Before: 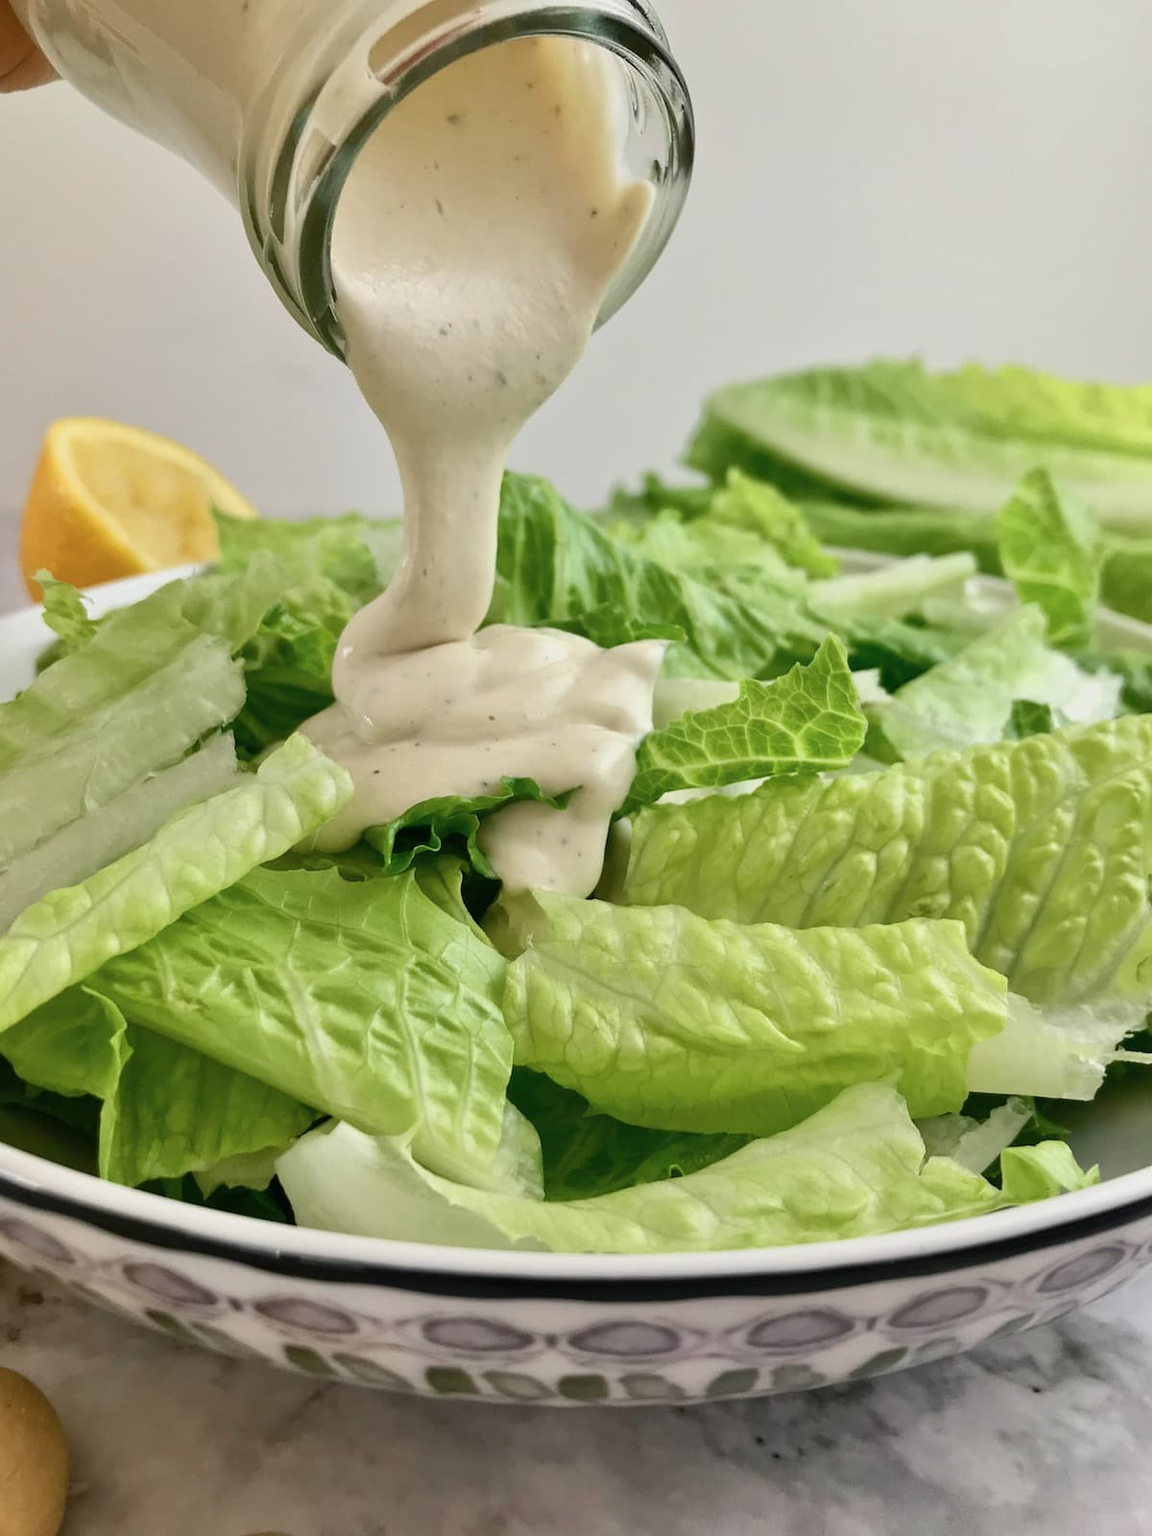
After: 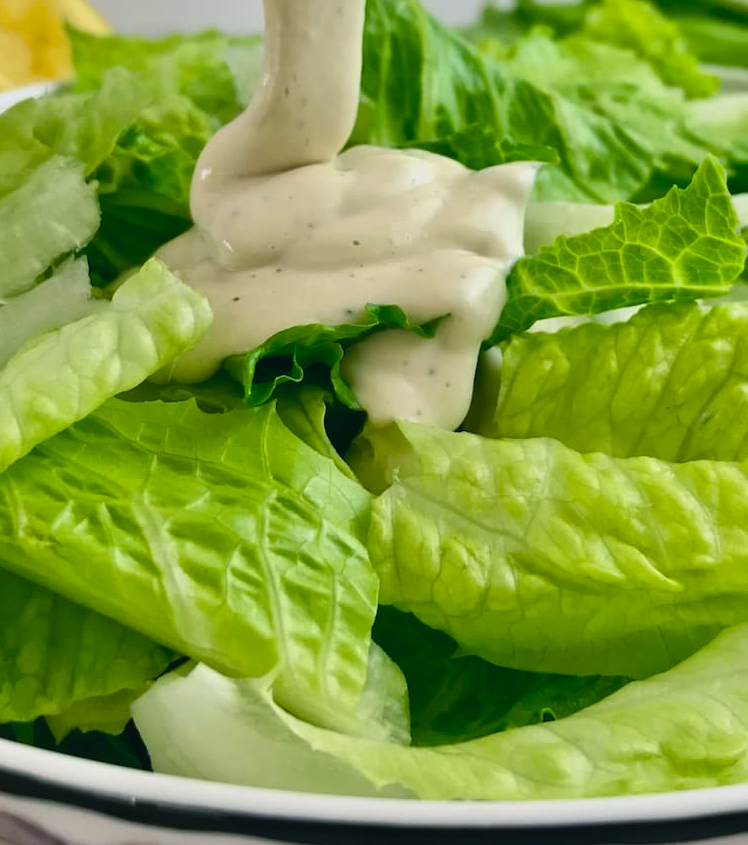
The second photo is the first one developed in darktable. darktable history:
color balance rgb: power › luminance -7.992%, power › chroma 1.12%, power › hue 216.24°, global offset › luminance 0.485%, linear chroma grading › global chroma 13.522%, perceptual saturation grading › global saturation 18.136%, global vibrance 20%
crop: left 13.031%, top 31.601%, right 24.618%, bottom 15.567%
shadows and highlights: shadows 29.34, highlights -29.09, low approximation 0.01, soften with gaussian
